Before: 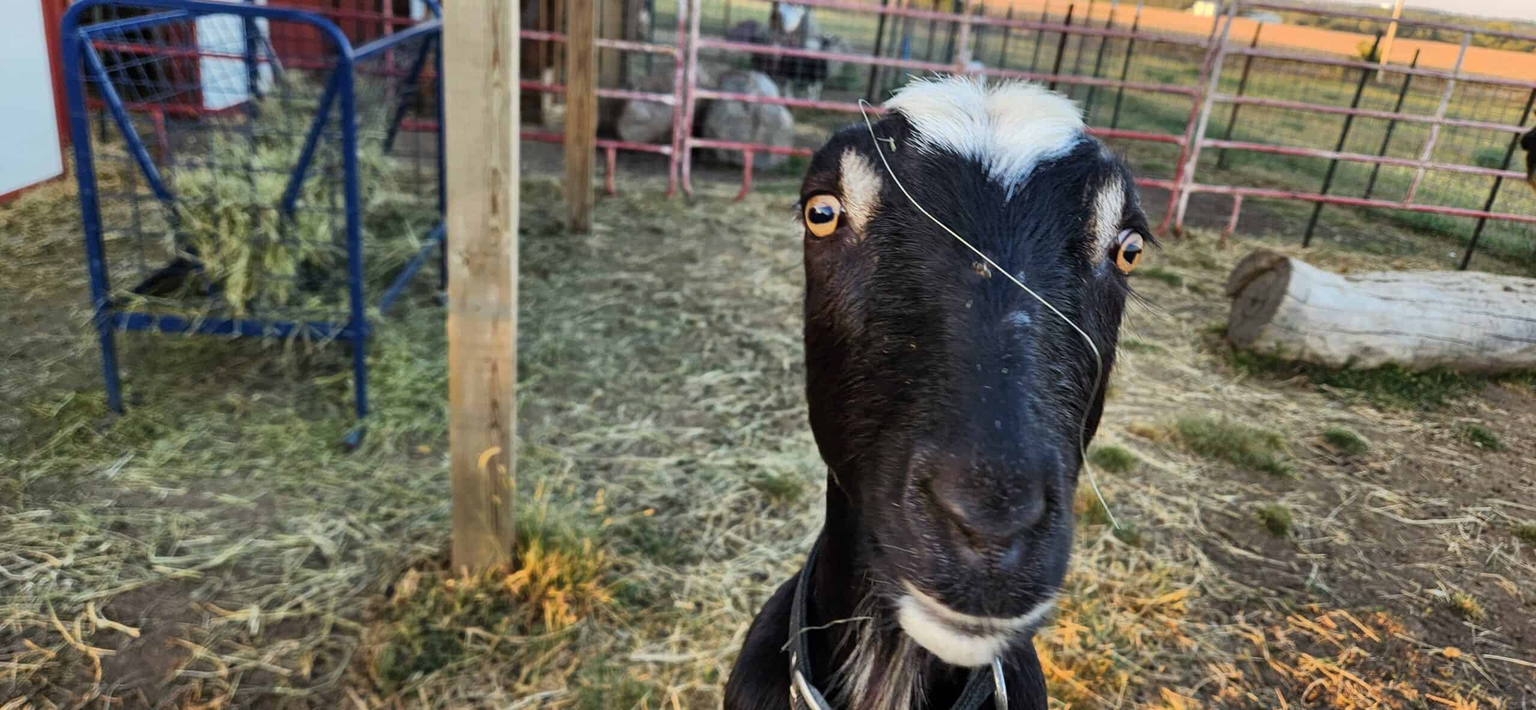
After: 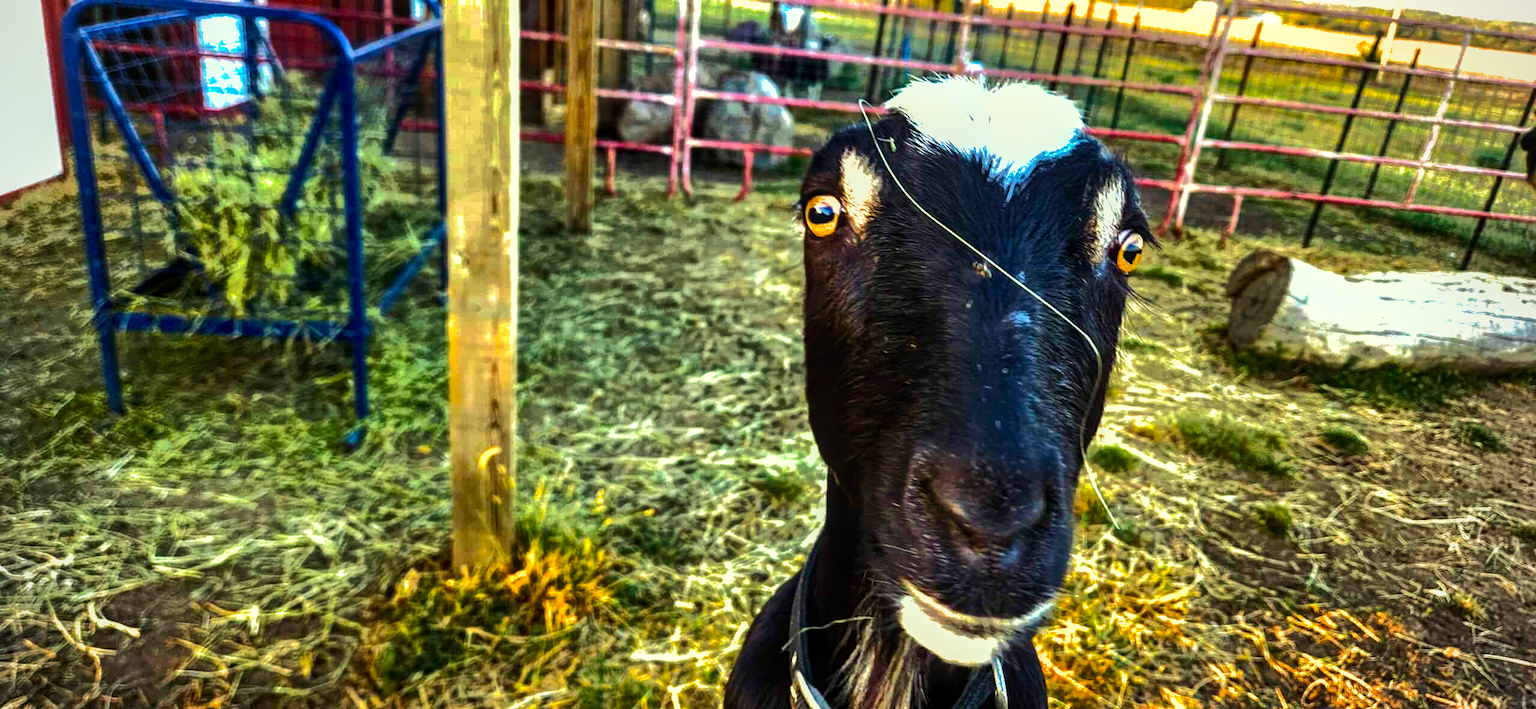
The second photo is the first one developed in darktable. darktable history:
shadows and highlights: shadows 25, highlights -70
velvia: on, module defaults
contrast brightness saturation: contrast 0.09, saturation 0.28
vignetting: fall-off radius 45%, brightness -0.33
tone equalizer: -8 EV -0.75 EV, -7 EV -0.7 EV, -6 EV -0.6 EV, -5 EV -0.4 EV, -3 EV 0.4 EV, -2 EV 0.6 EV, -1 EV 0.7 EV, +0 EV 0.75 EV, edges refinement/feathering 500, mask exposure compensation -1.57 EV, preserve details no
color balance rgb: linear chroma grading › global chroma 16.62%, perceptual saturation grading › highlights -8.63%, perceptual saturation grading › mid-tones 18.66%, perceptual saturation grading › shadows 28.49%, perceptual brilliance grading › highlights 14.22%, perceptual brilliance grading › shadows -18.96%, global vibrance 27.71%
color correction: highlights a* -5.94, highlights b* 11.19
local contrast: on, module defaults
